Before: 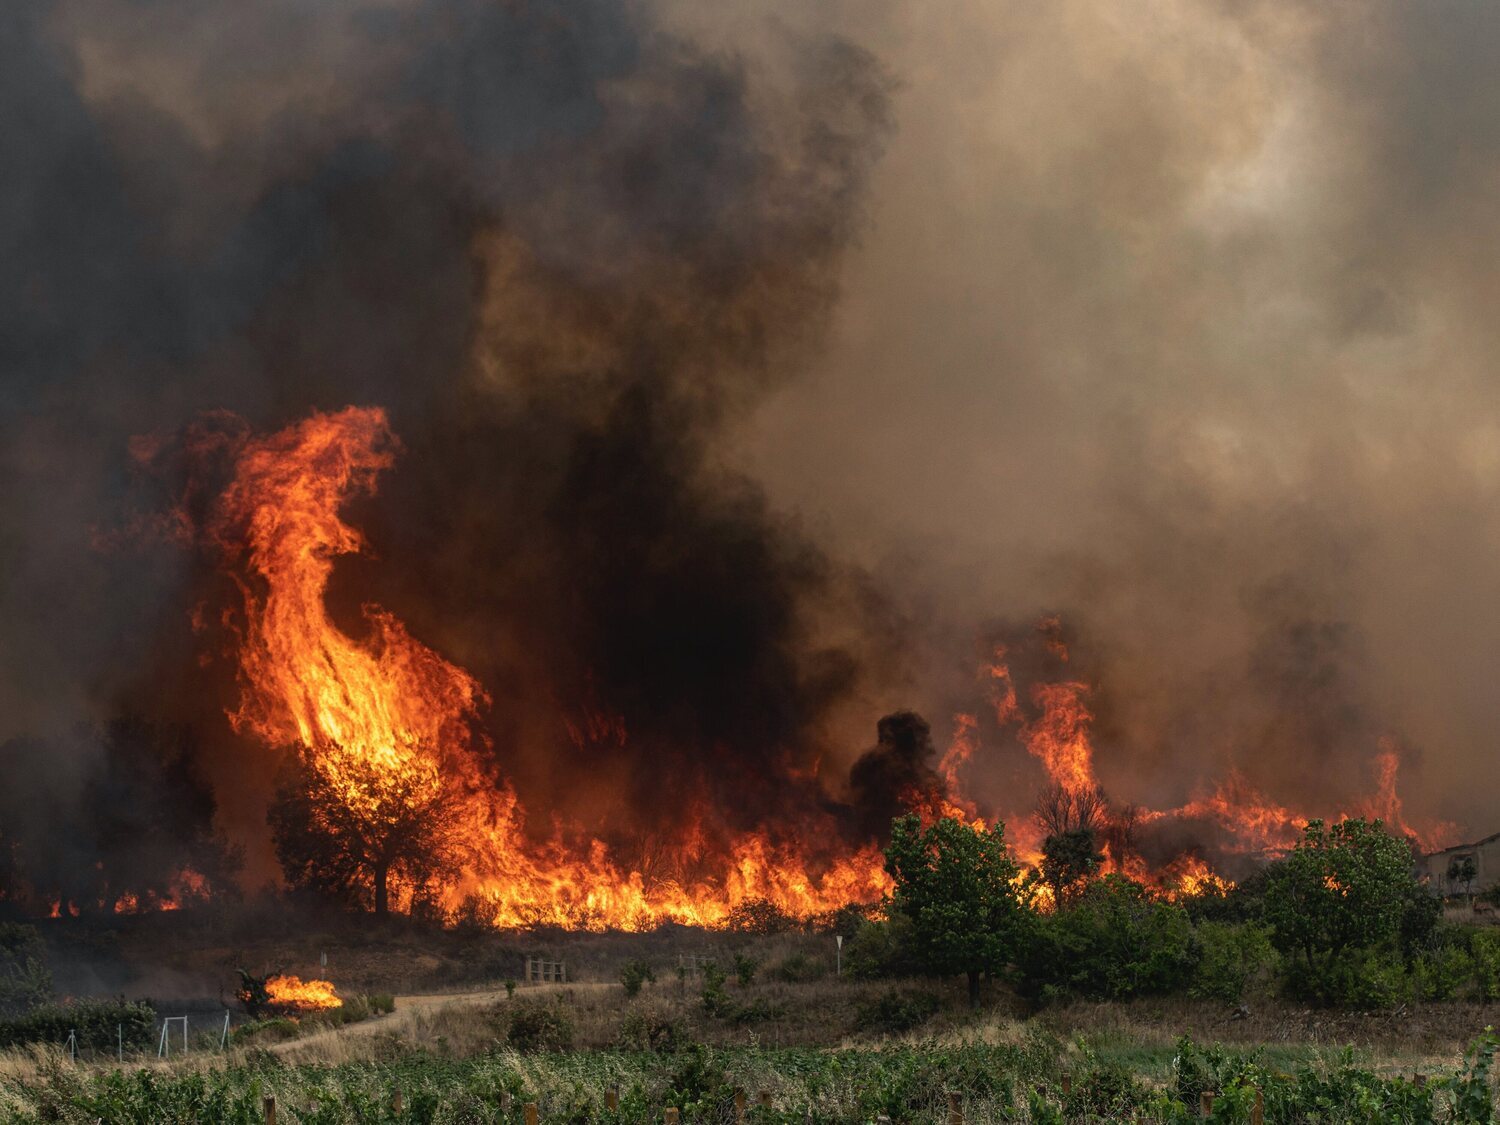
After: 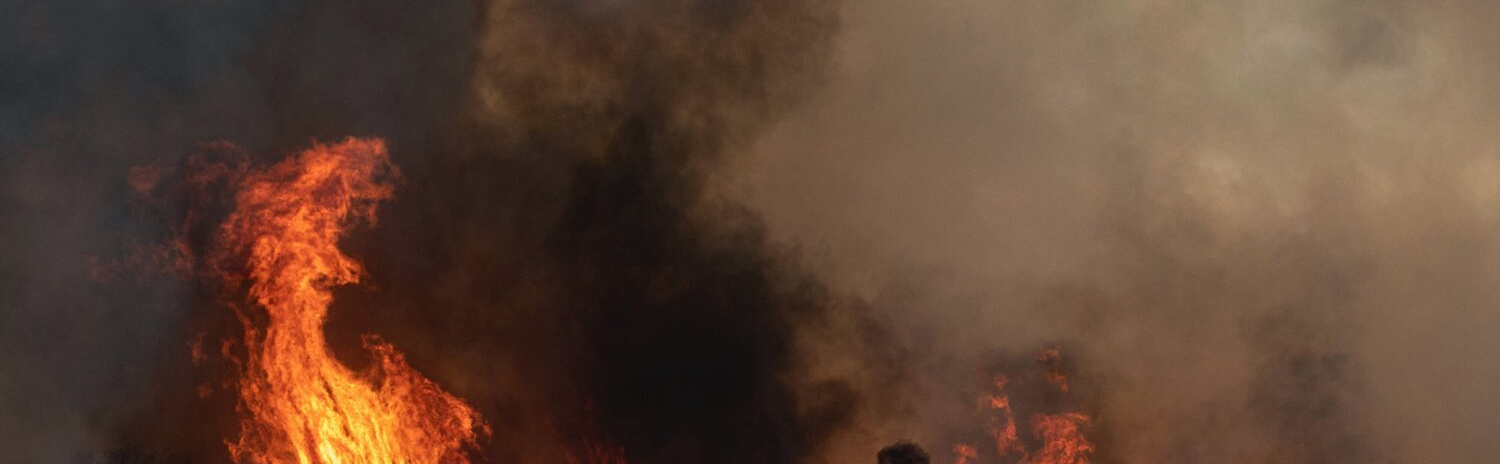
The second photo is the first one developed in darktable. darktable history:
crop and rotate: top 23.985%, bottom 34.702%
